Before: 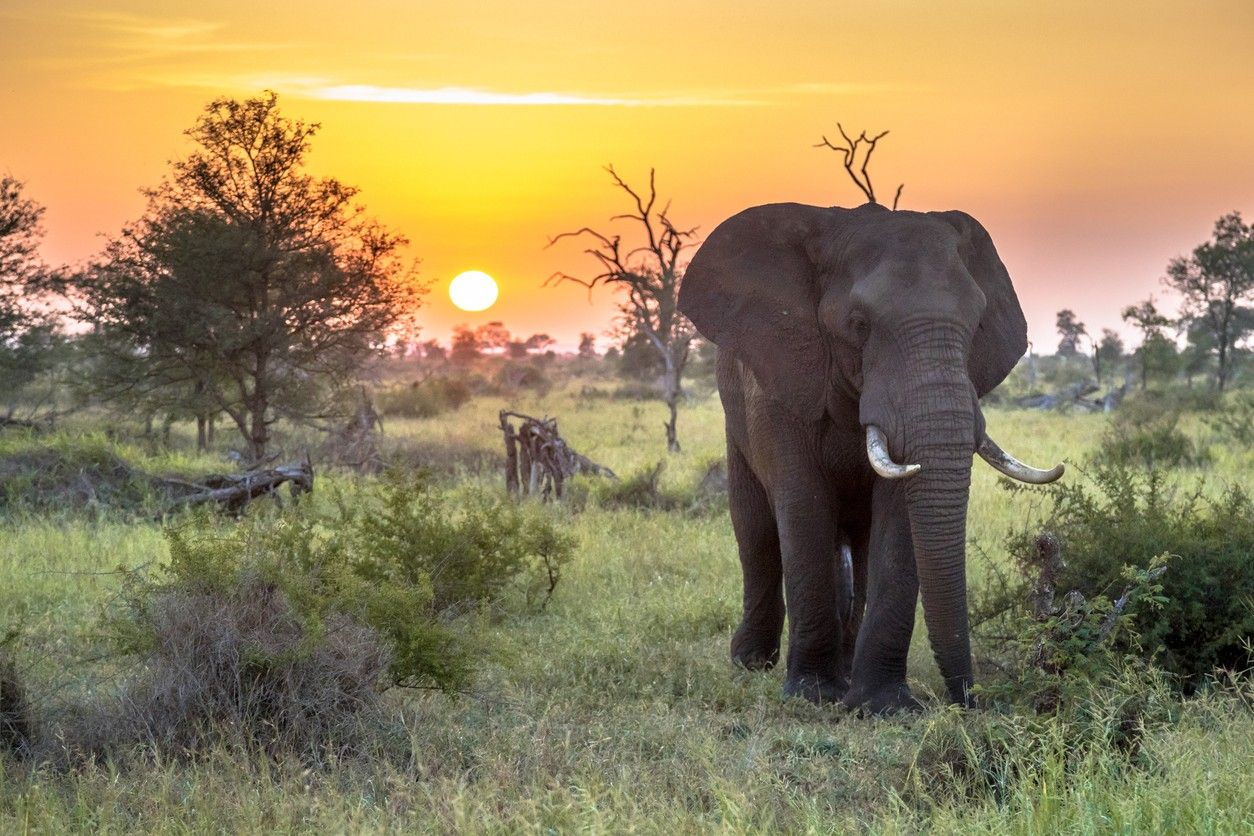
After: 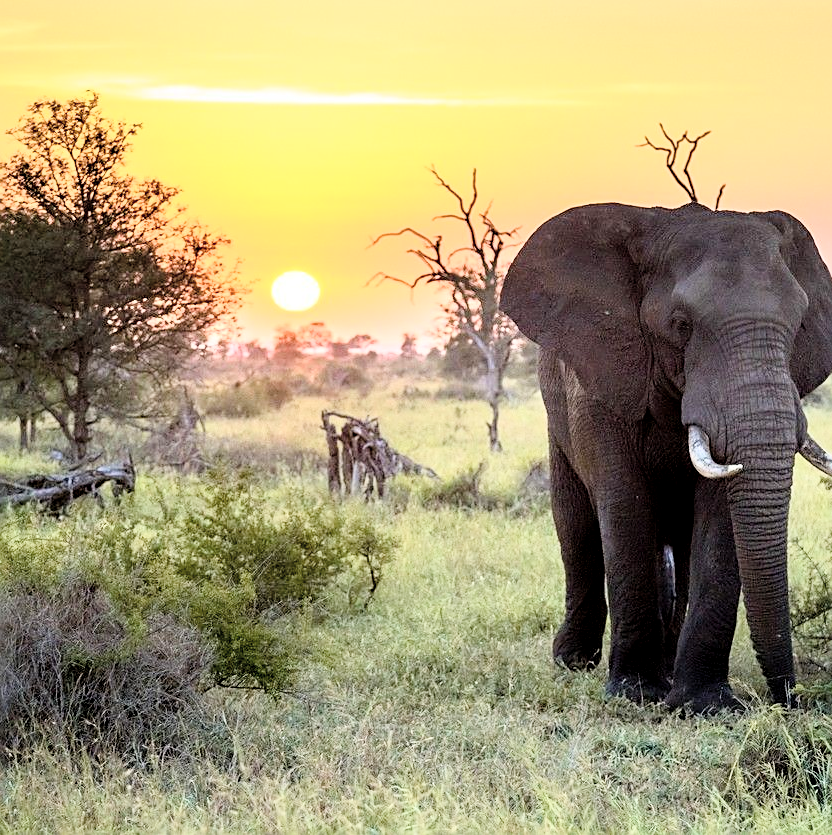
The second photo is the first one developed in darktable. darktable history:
color balance rgb: perceptual saturation grading › global saturation 0.24%, perceptual saturation grading › highlights -30.251%, perceptual saturation grading › shadows 19.35%, global vibrance 34.886%
tone curve: curves: ch0 [(0, 0) (0.004, 0.001) (0.02, 0.008) (0.218, 0.218) (0.664, 0.774) (0.832, 0.914) (1, 1)], color space Lab, independent channels, preserve colors none
shadows and highlights: shadows 25.41, highlights -23.49
crop and rotate: left 14.329%, right 19.267%
tone equalizer: -8 EV -0.775 EV, -7 EV -0.729 EV, -6 EV -0.571 EV, -5 EV -0.394 EV, -3 EV 0.376 EV, -2 EV 0.6 EV, -1 EV 0.674 EV, +0 EV 0.724 EV, mask exposure compensation -0.501 EV
exposure: black level correction 0.009, exposure -0.662 EV, compensate highlight preservation false
contrast brightness saturation: contrast 0.144, brightness 0.218
sharpen: on, module defaults
